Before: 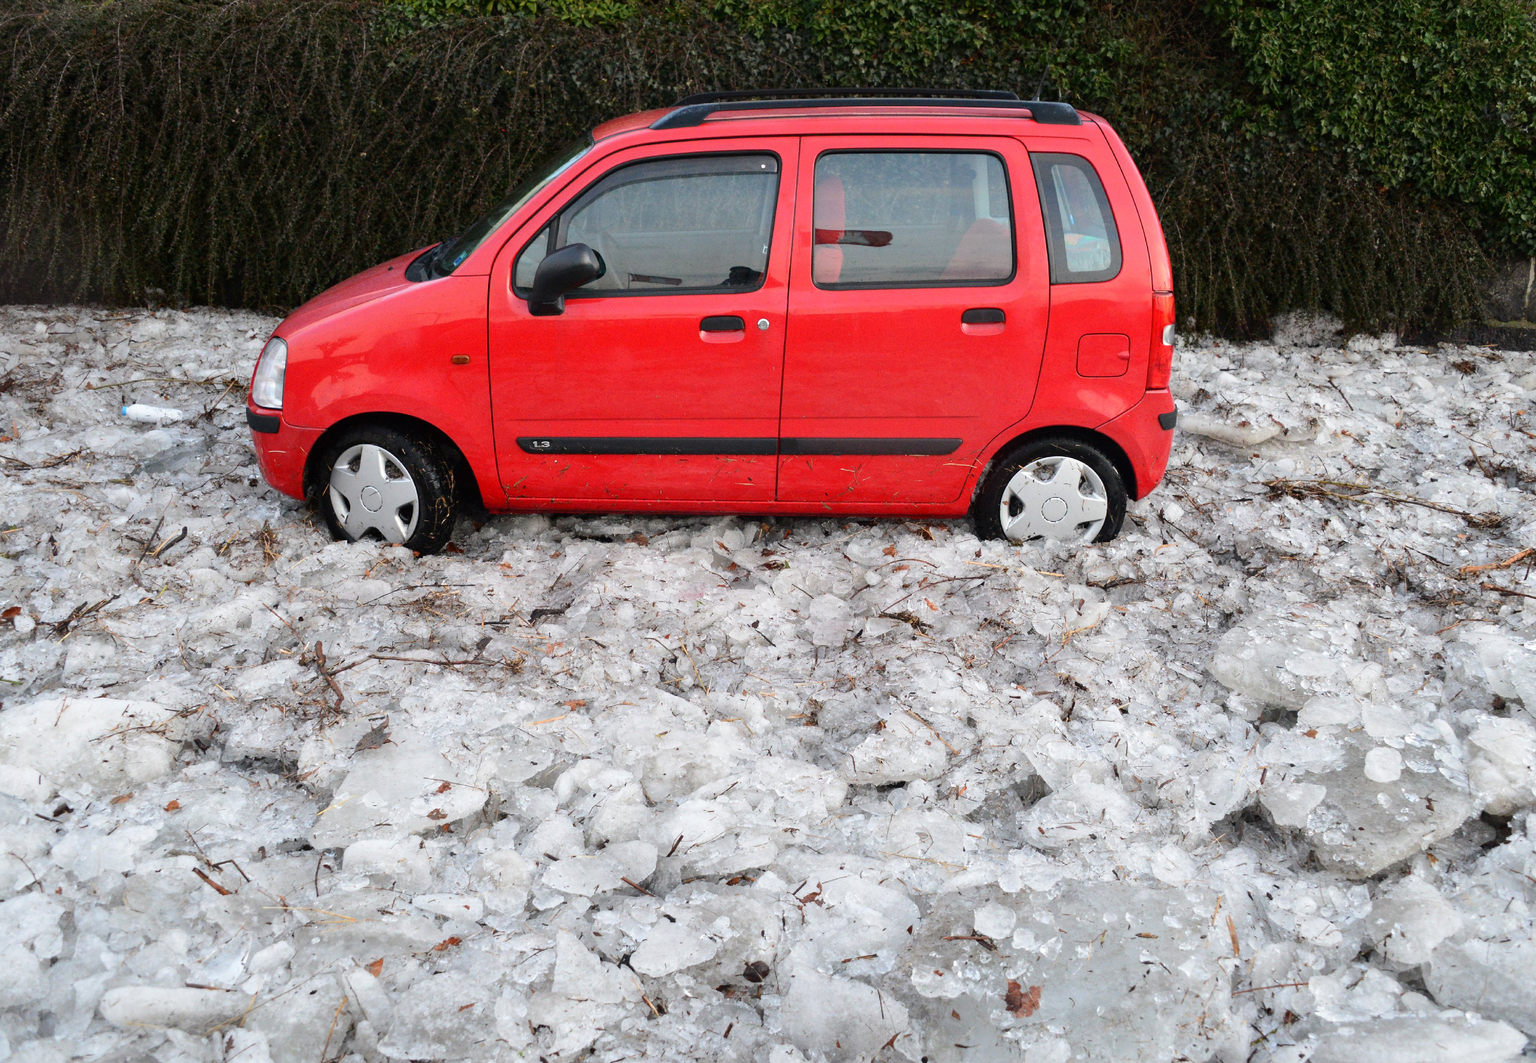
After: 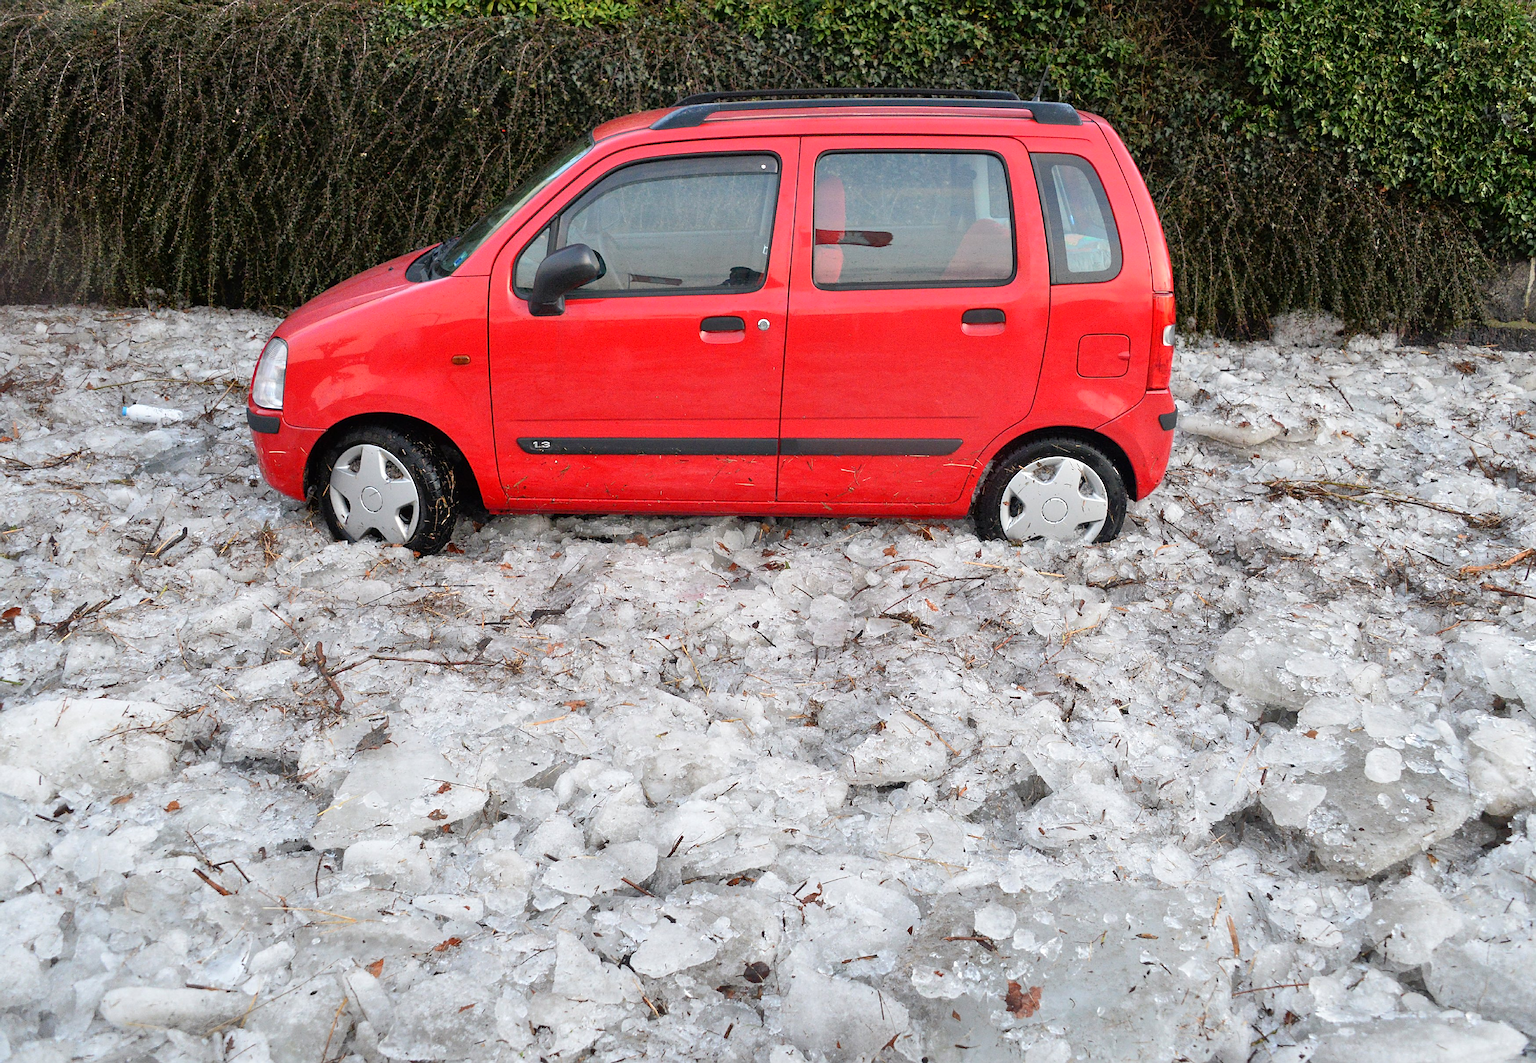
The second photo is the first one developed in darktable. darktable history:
tone equalizer: -7 EV 0.14 EV, -6 EV 0.578 EV, -5 EV 1.17 EV, -4 EV 1.32 EV, -3 EV 1.12 EV, -2 EV 0.6 EV, -1 EV 0.157 EV
sharpen: on, module defaults
